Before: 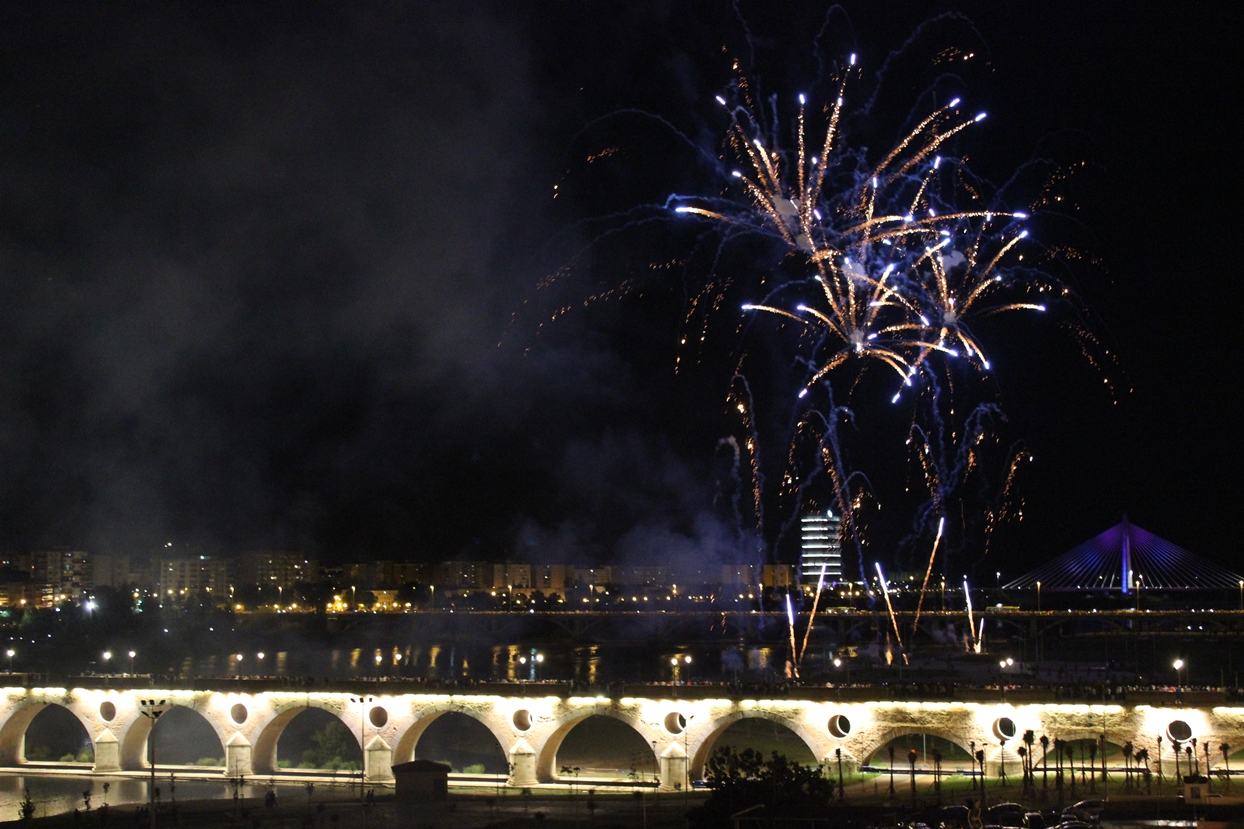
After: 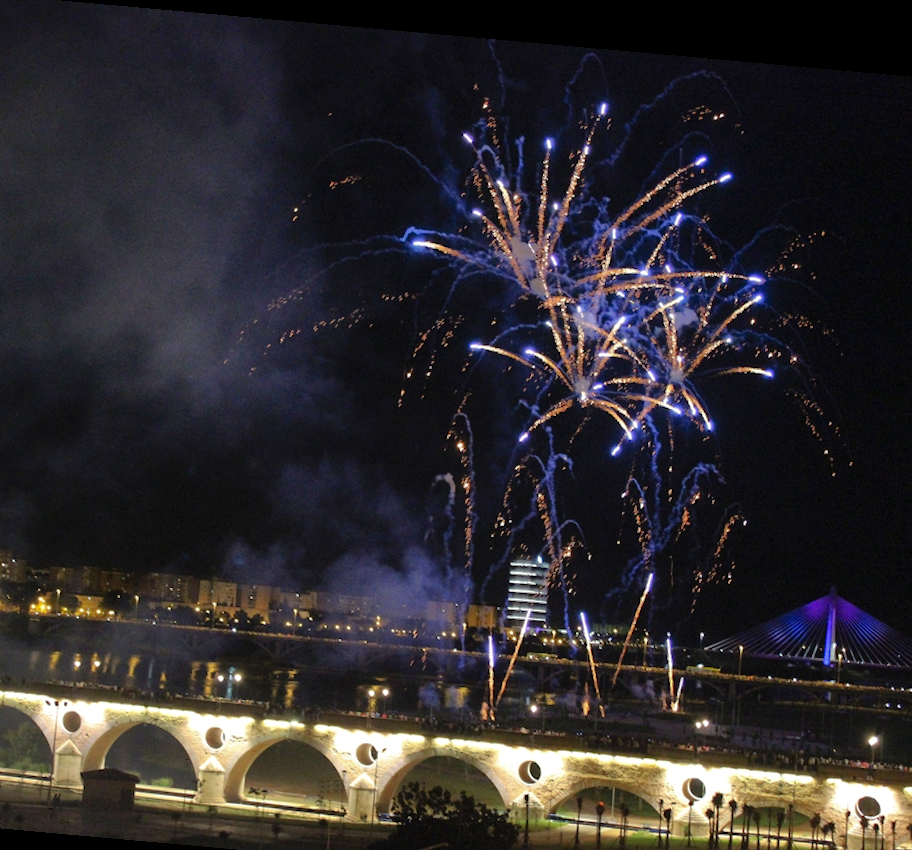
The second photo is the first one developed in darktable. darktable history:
shadows and highlights: on, module defaults
rotate and perspective: rotation 5.12°, automatic cropping off
crop and rotate: left 24.034%, top 2.838%, right 6.406%, bottom 6.299%
